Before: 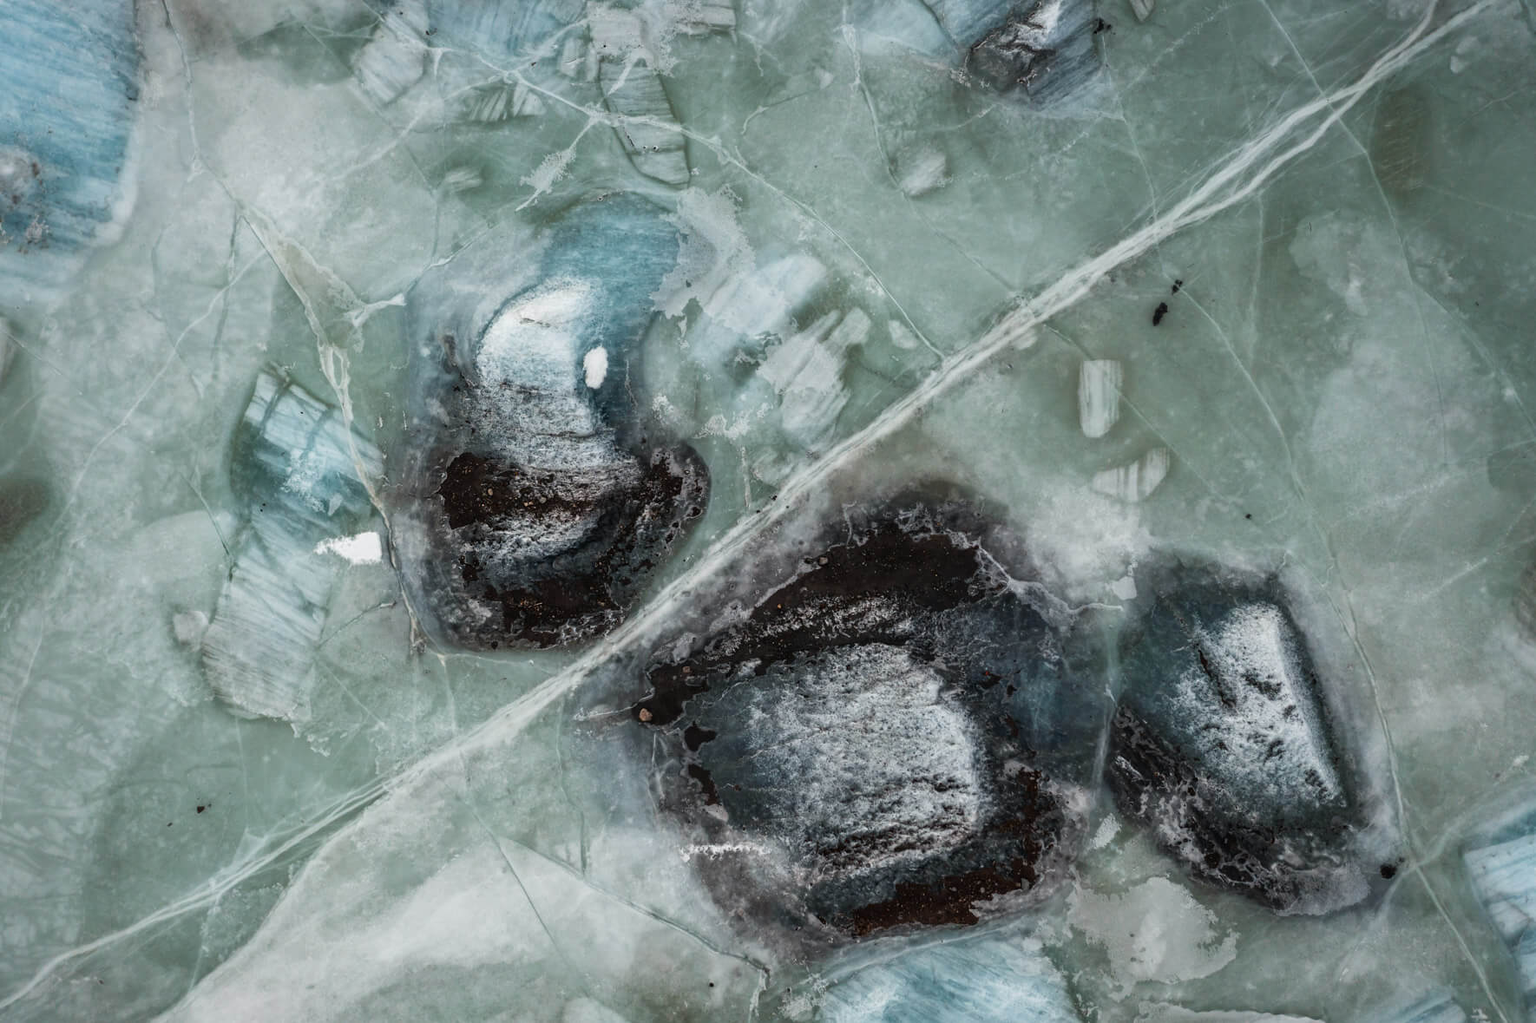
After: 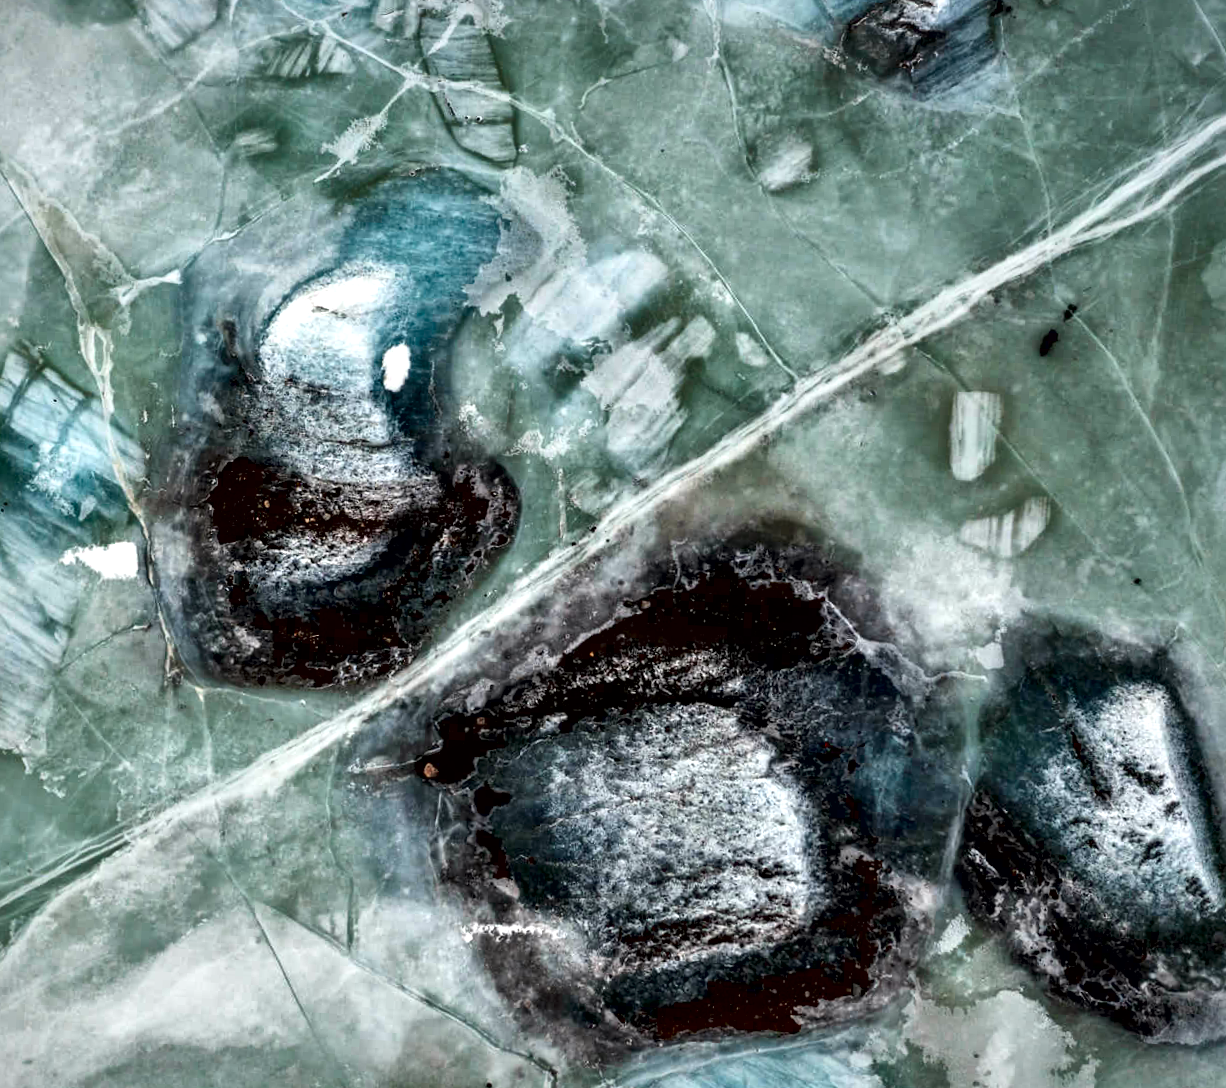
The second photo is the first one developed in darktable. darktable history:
contrast brightness saturation: brightness -0.027, saturation 0.351
contrast equalizer: y [[0.6 ×6], [0.55 ×6], [0 ×6], [0 ×6], [0 ×6]]
crop and rotate: angle -3.23°, left 14.223%, top 0.015%, right 10.725%, bottom 0.03%
local contrast: mode bilateral grid, contrast 21, coarseness 51, detail 162%, midtone range 0.2
